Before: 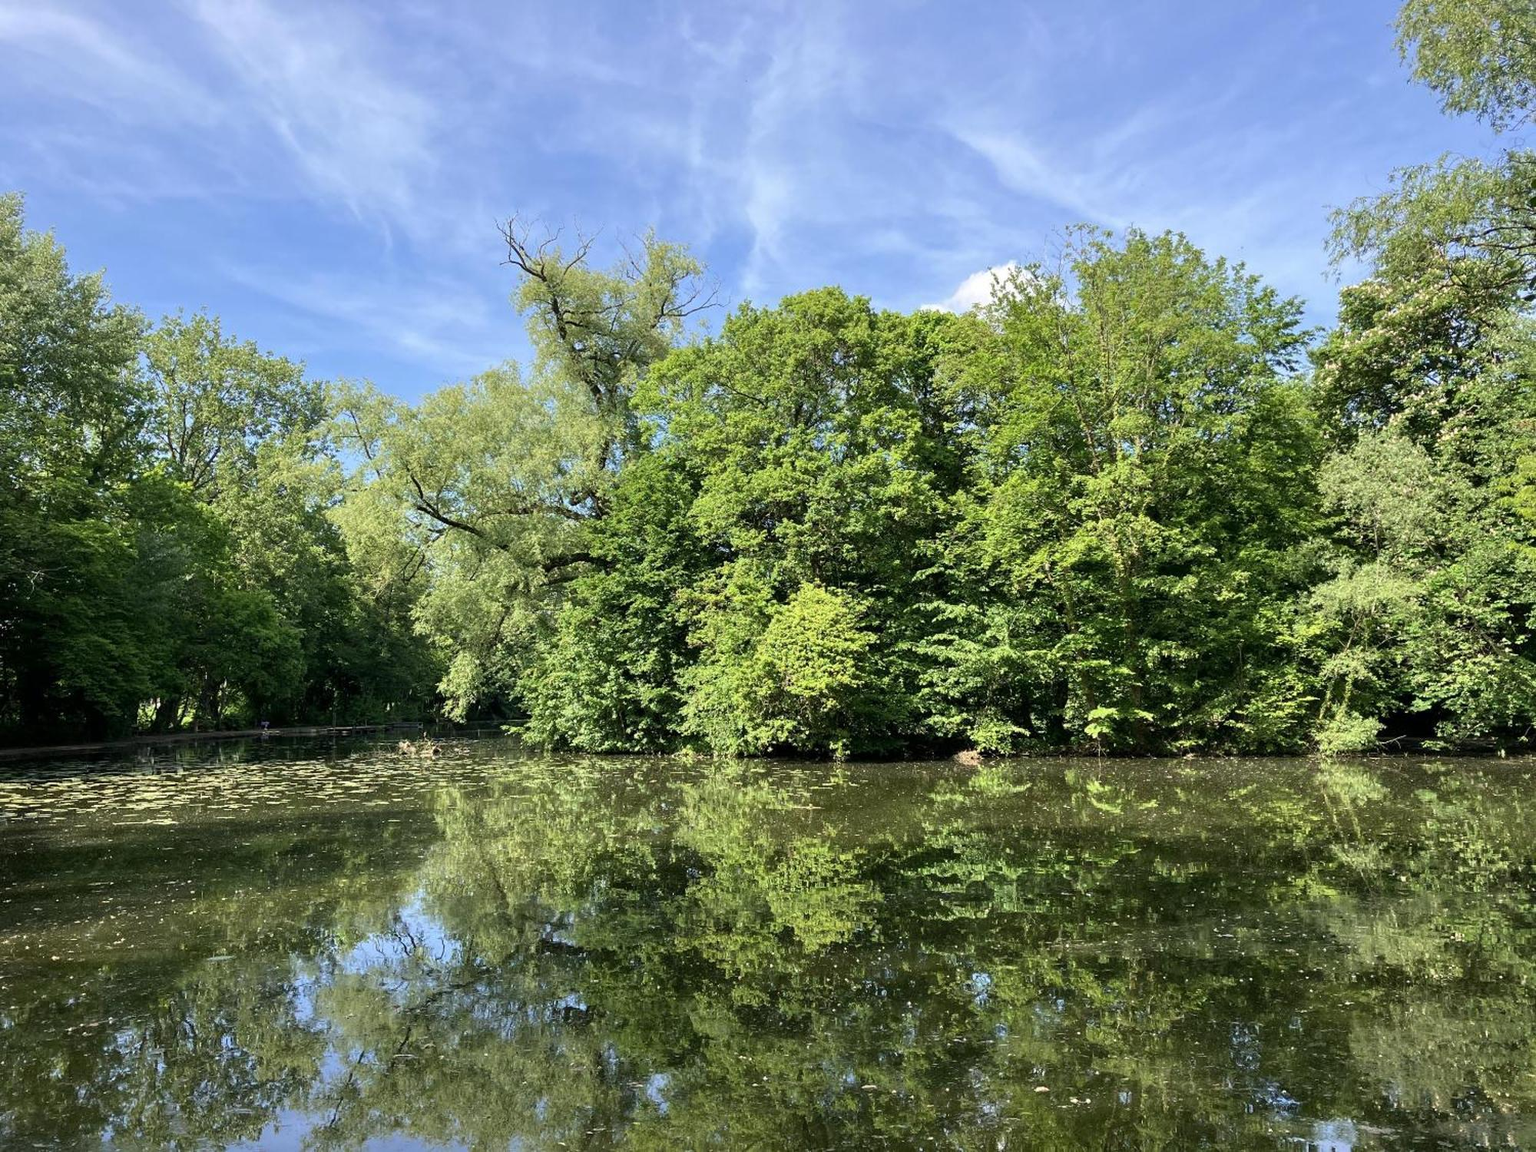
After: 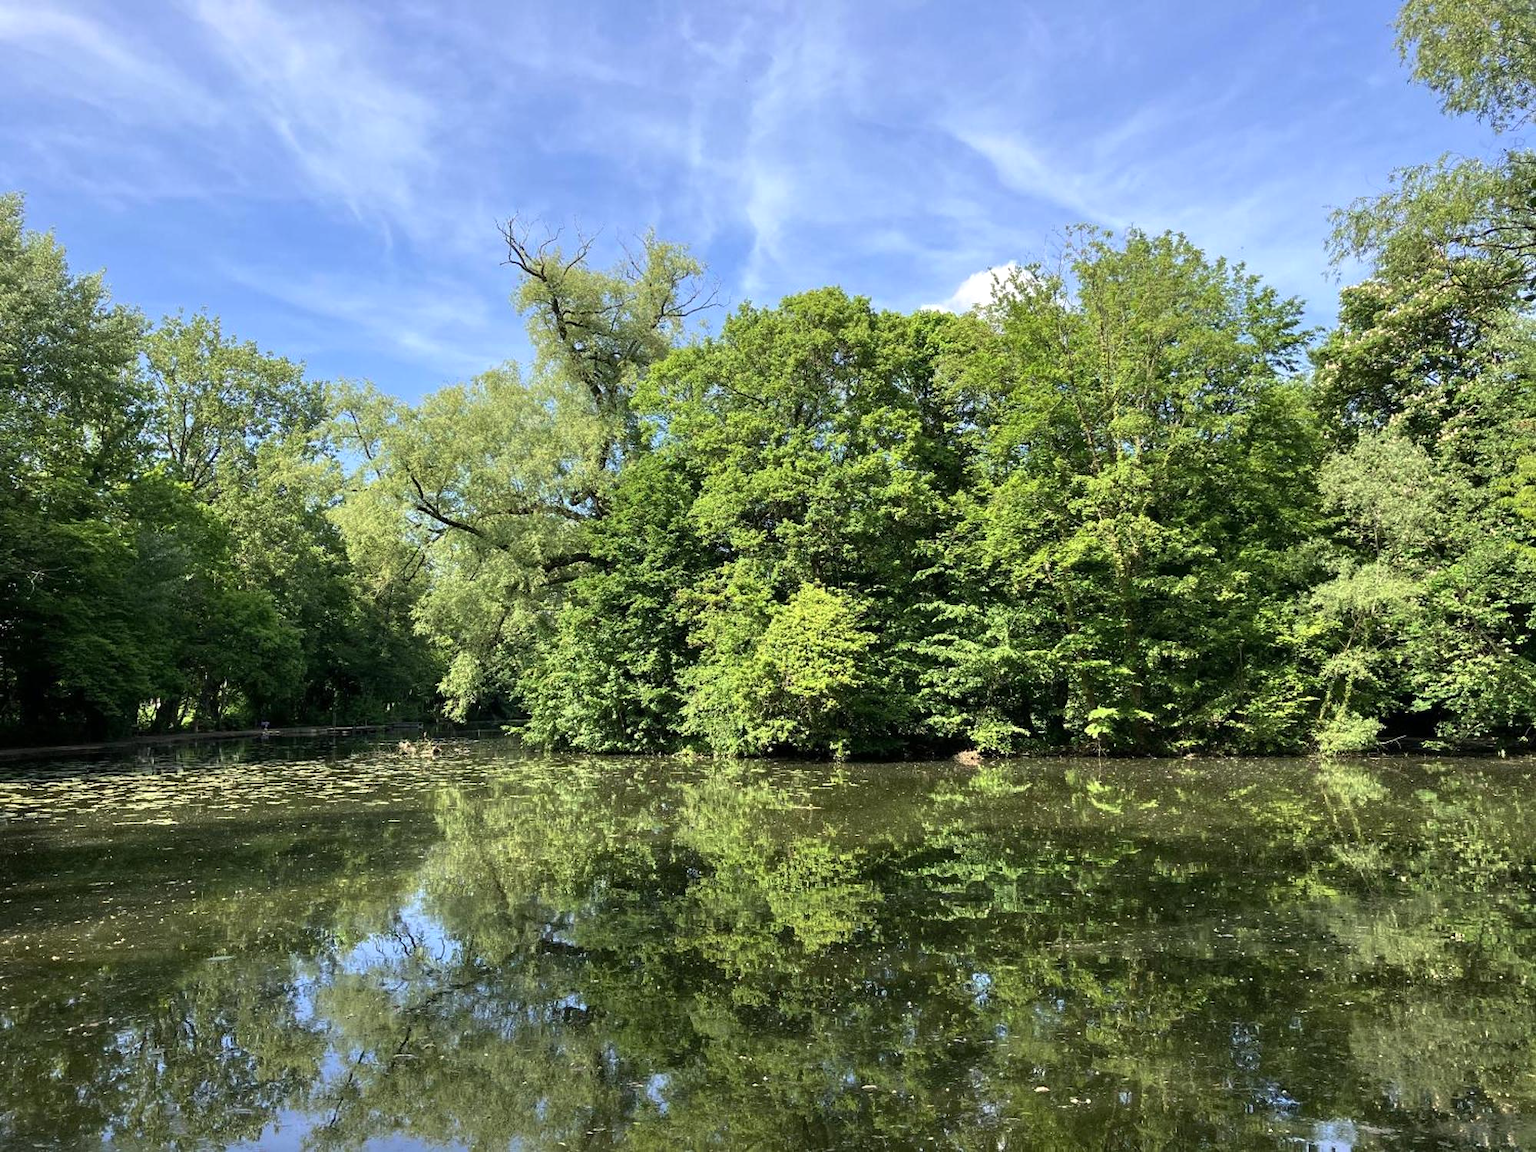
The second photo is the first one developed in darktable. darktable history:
base curve: curves: ch0 [(0, 0) (0.303, 0.277) (1, 1)], preserve colors none
exposure: exposure 0.15 EV, compensate highlight preservation false
